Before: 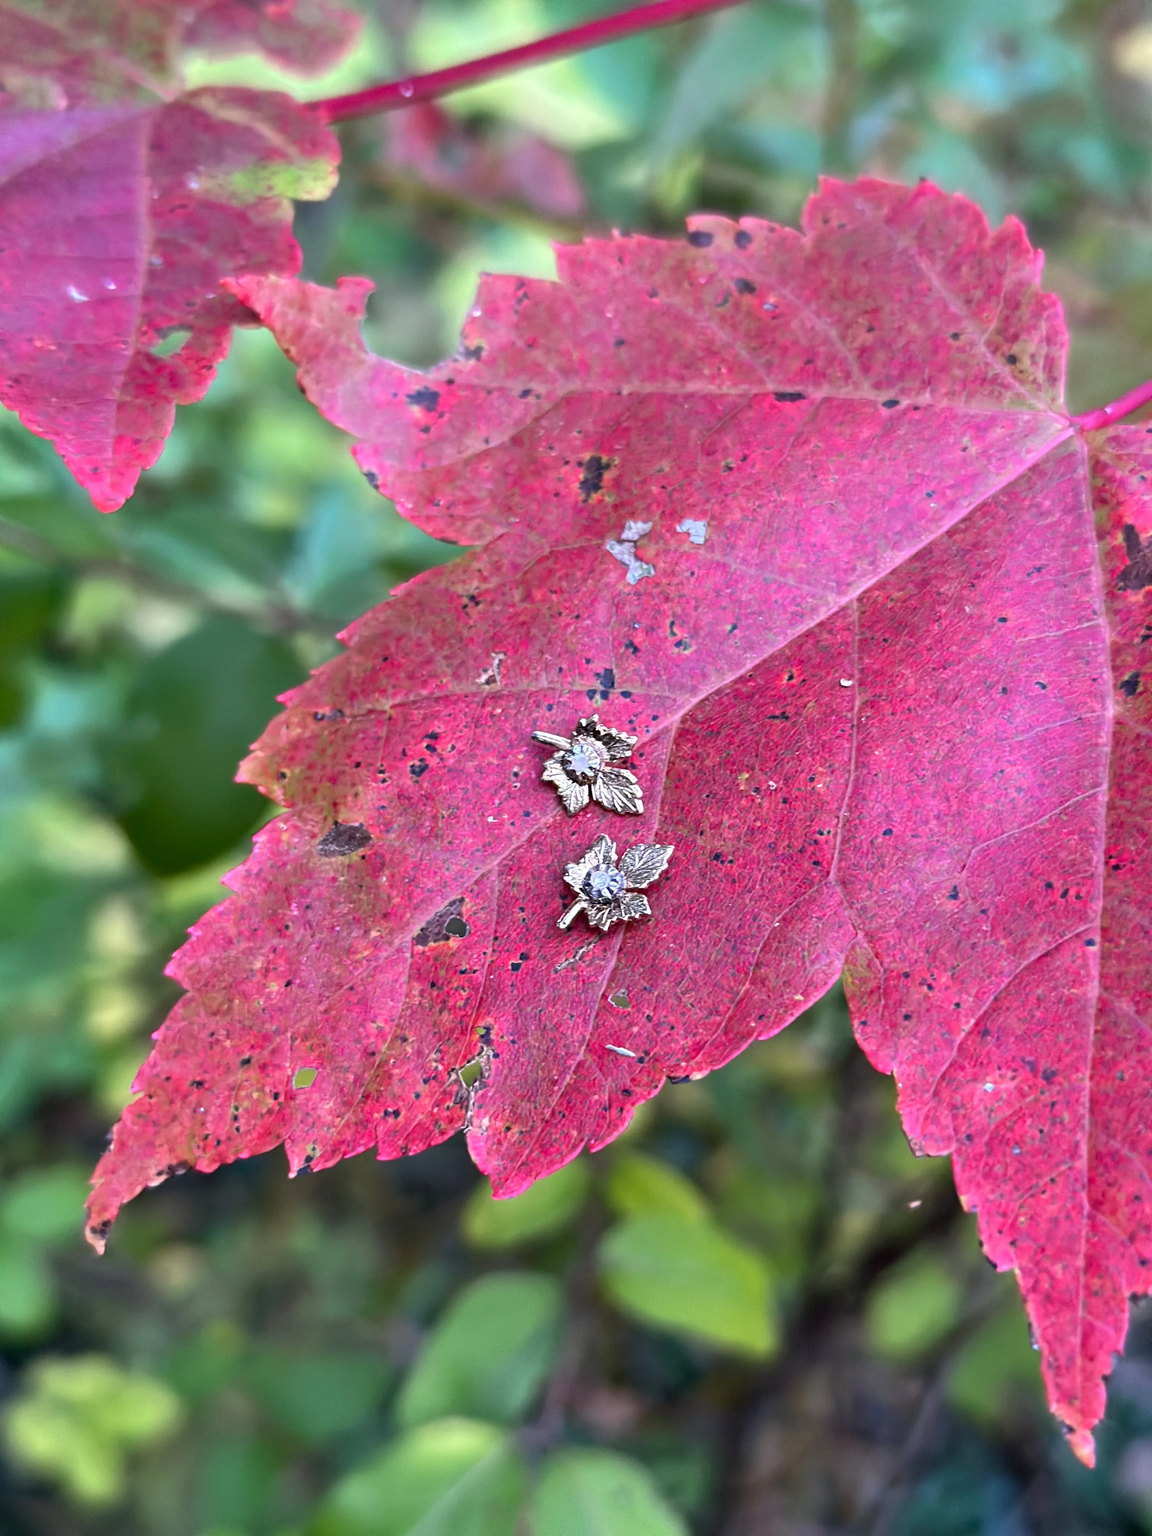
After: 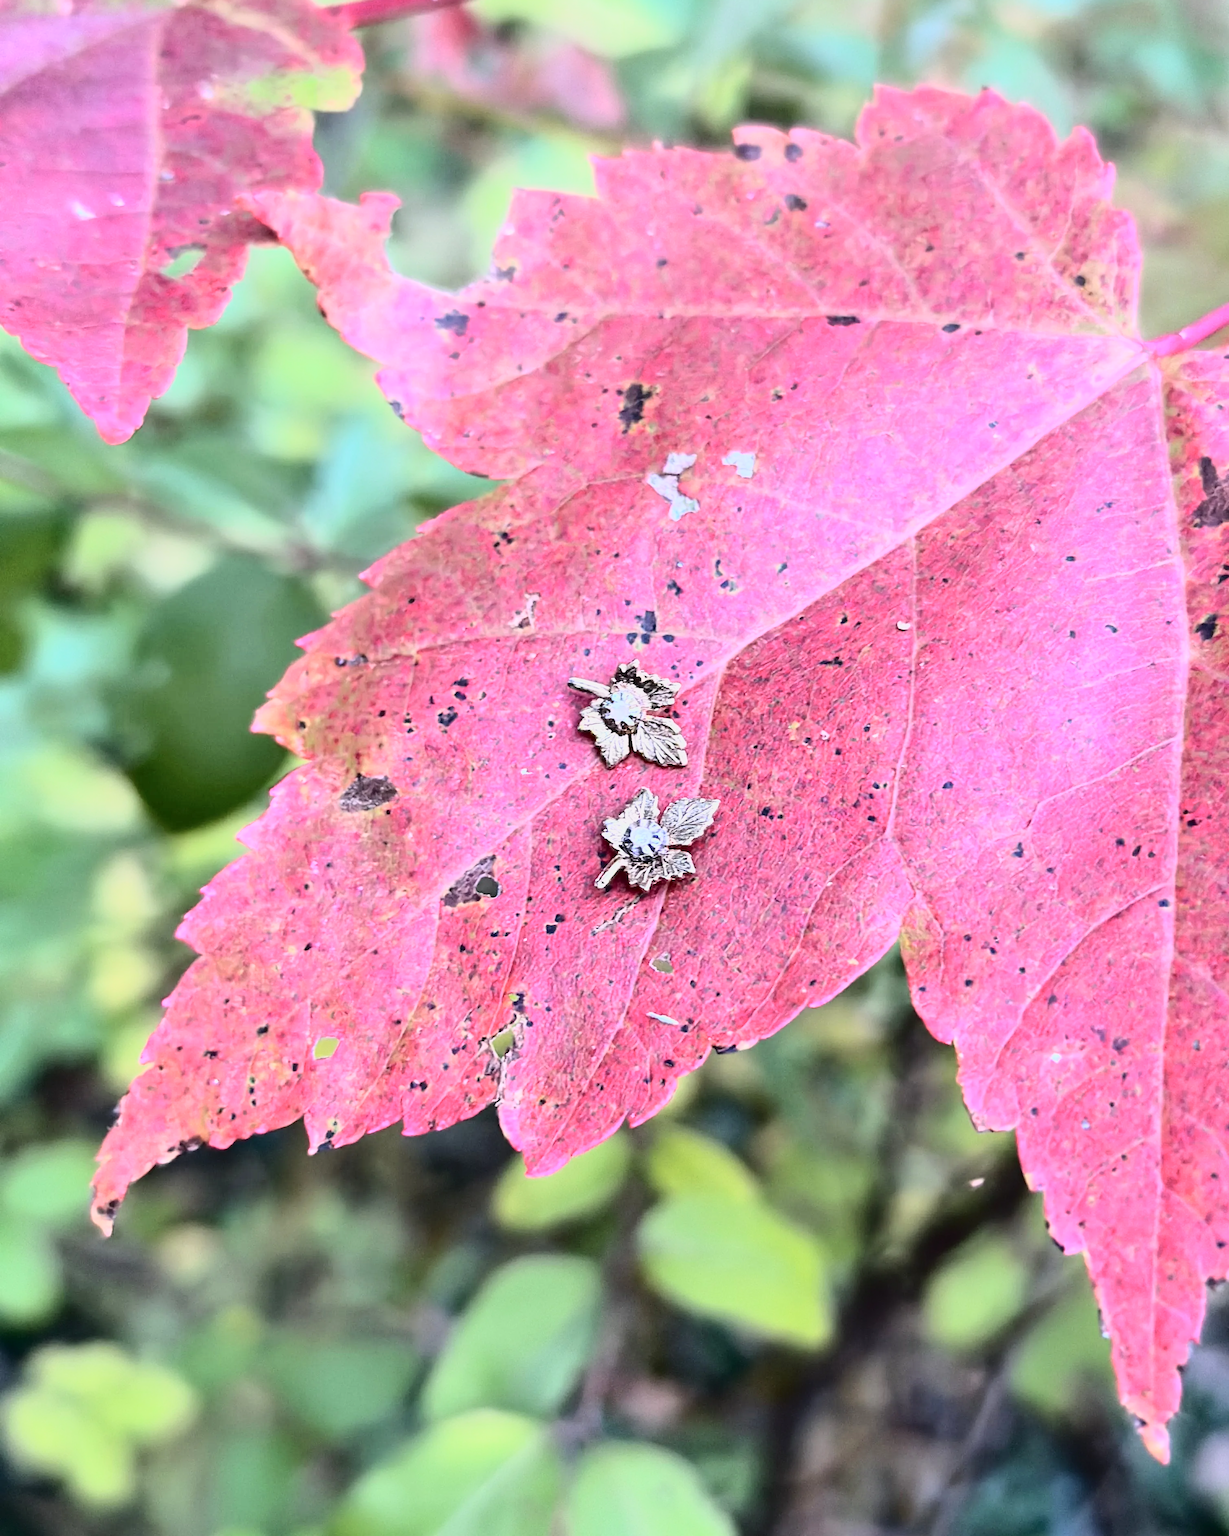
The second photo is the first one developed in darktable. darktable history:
tone curve: curves: ch0 [(0, 0.026) (0.155, 0.133) (0.272, 0.34) (0.434, 0.625) (0.676, 0.871) (0.994, 0.955)], color space Lab, independent channels, preserve colors none
crop and rotate: top 6.309%
